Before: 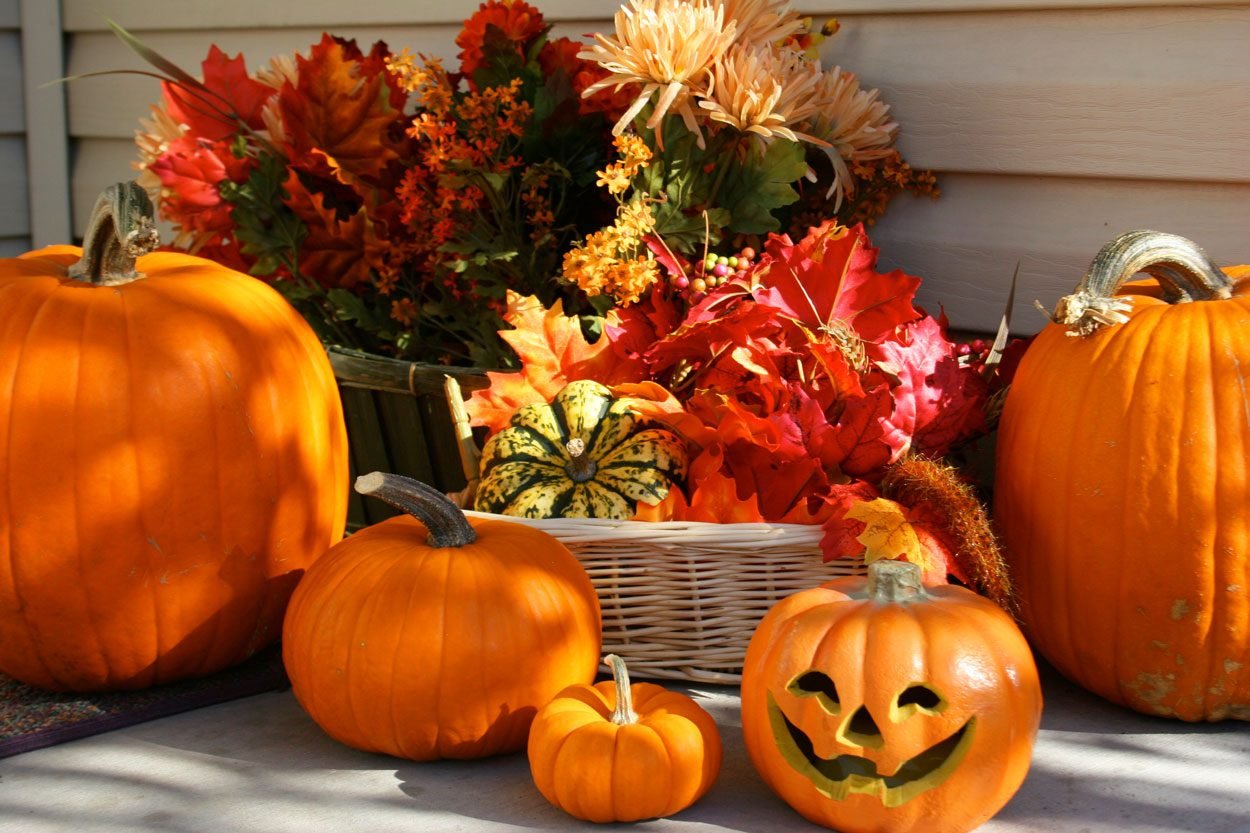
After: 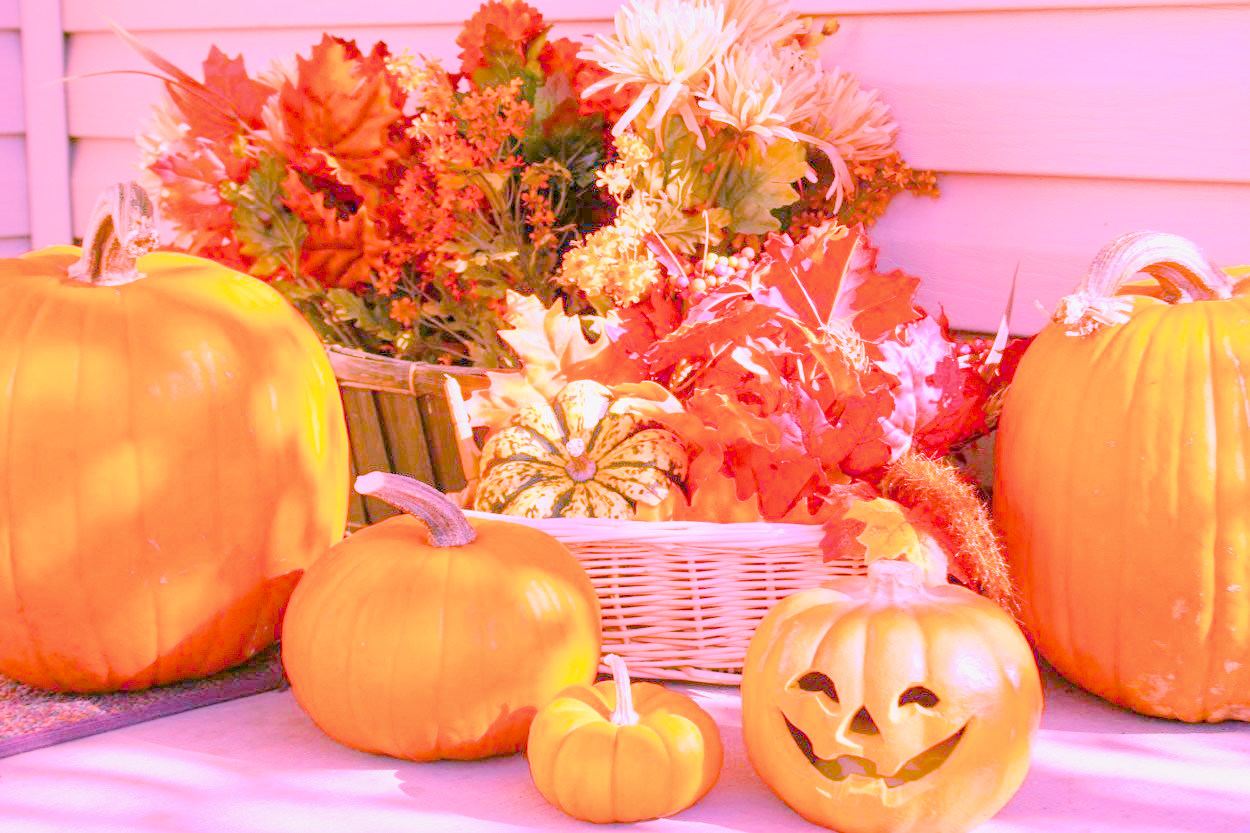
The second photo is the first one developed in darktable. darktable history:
highlight reconstruction: iterations 1, diameter of reconstruction 64 px
local contrast: on, module defaults
color balance rgb: perceptual saturation grading › global saturation 25%, global vibrance 10%
tone equalizer: on, module defaults
white balance: red 2.081, blue 1.774
filmic rgb: black relative exposure -8.42 EV, white relative exposure 4.68 EV, hardness 3.82, color science v6 (2022)
exposure: black level correction -0.001, exposure 0.9 EV, compensate exposure bias true, compensate highlight preservation false
